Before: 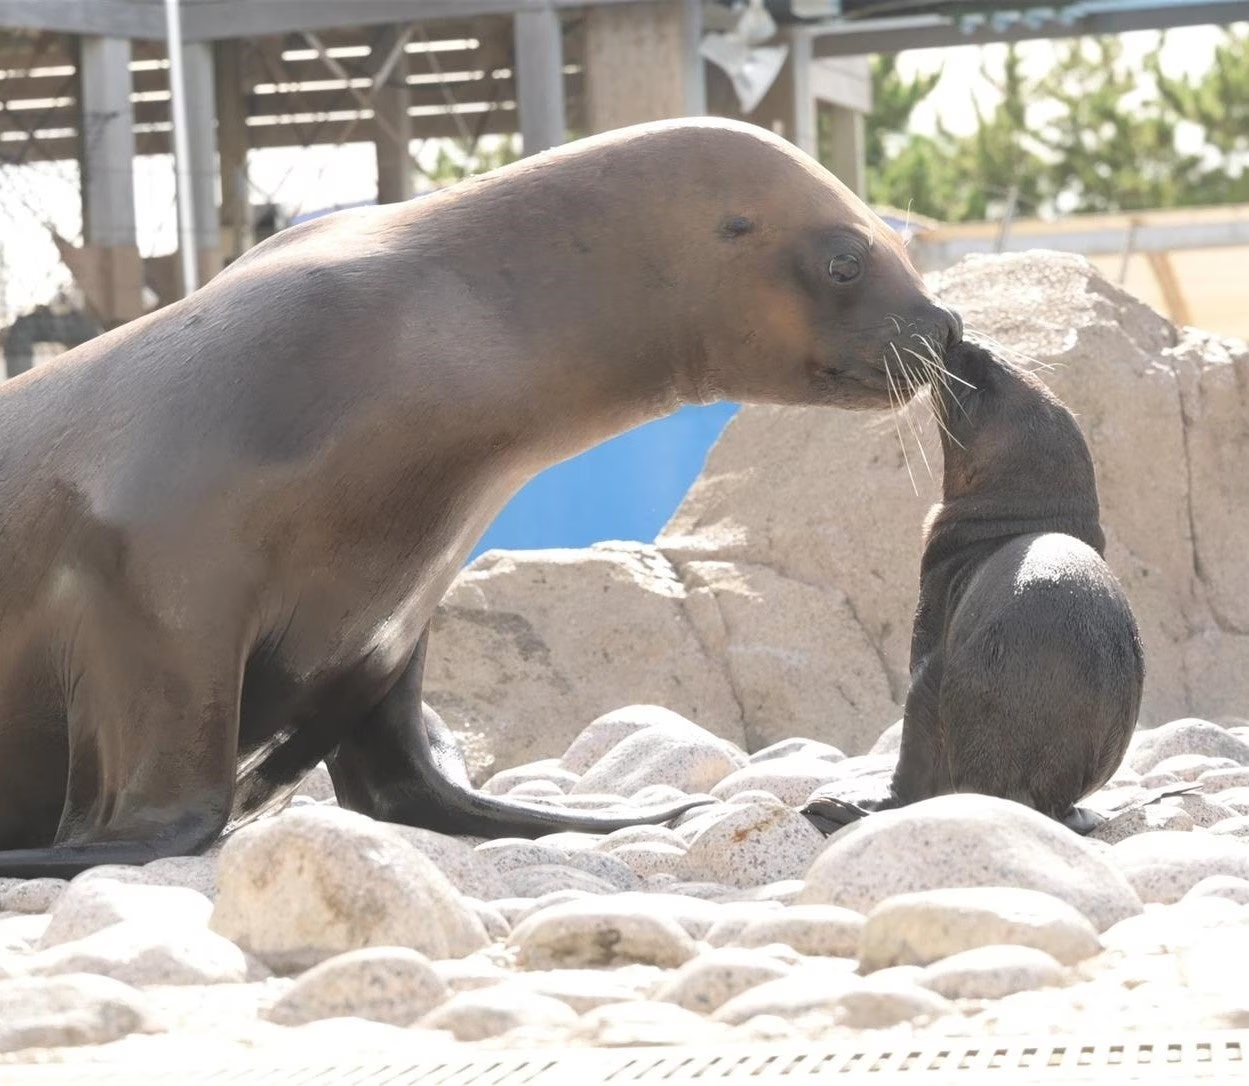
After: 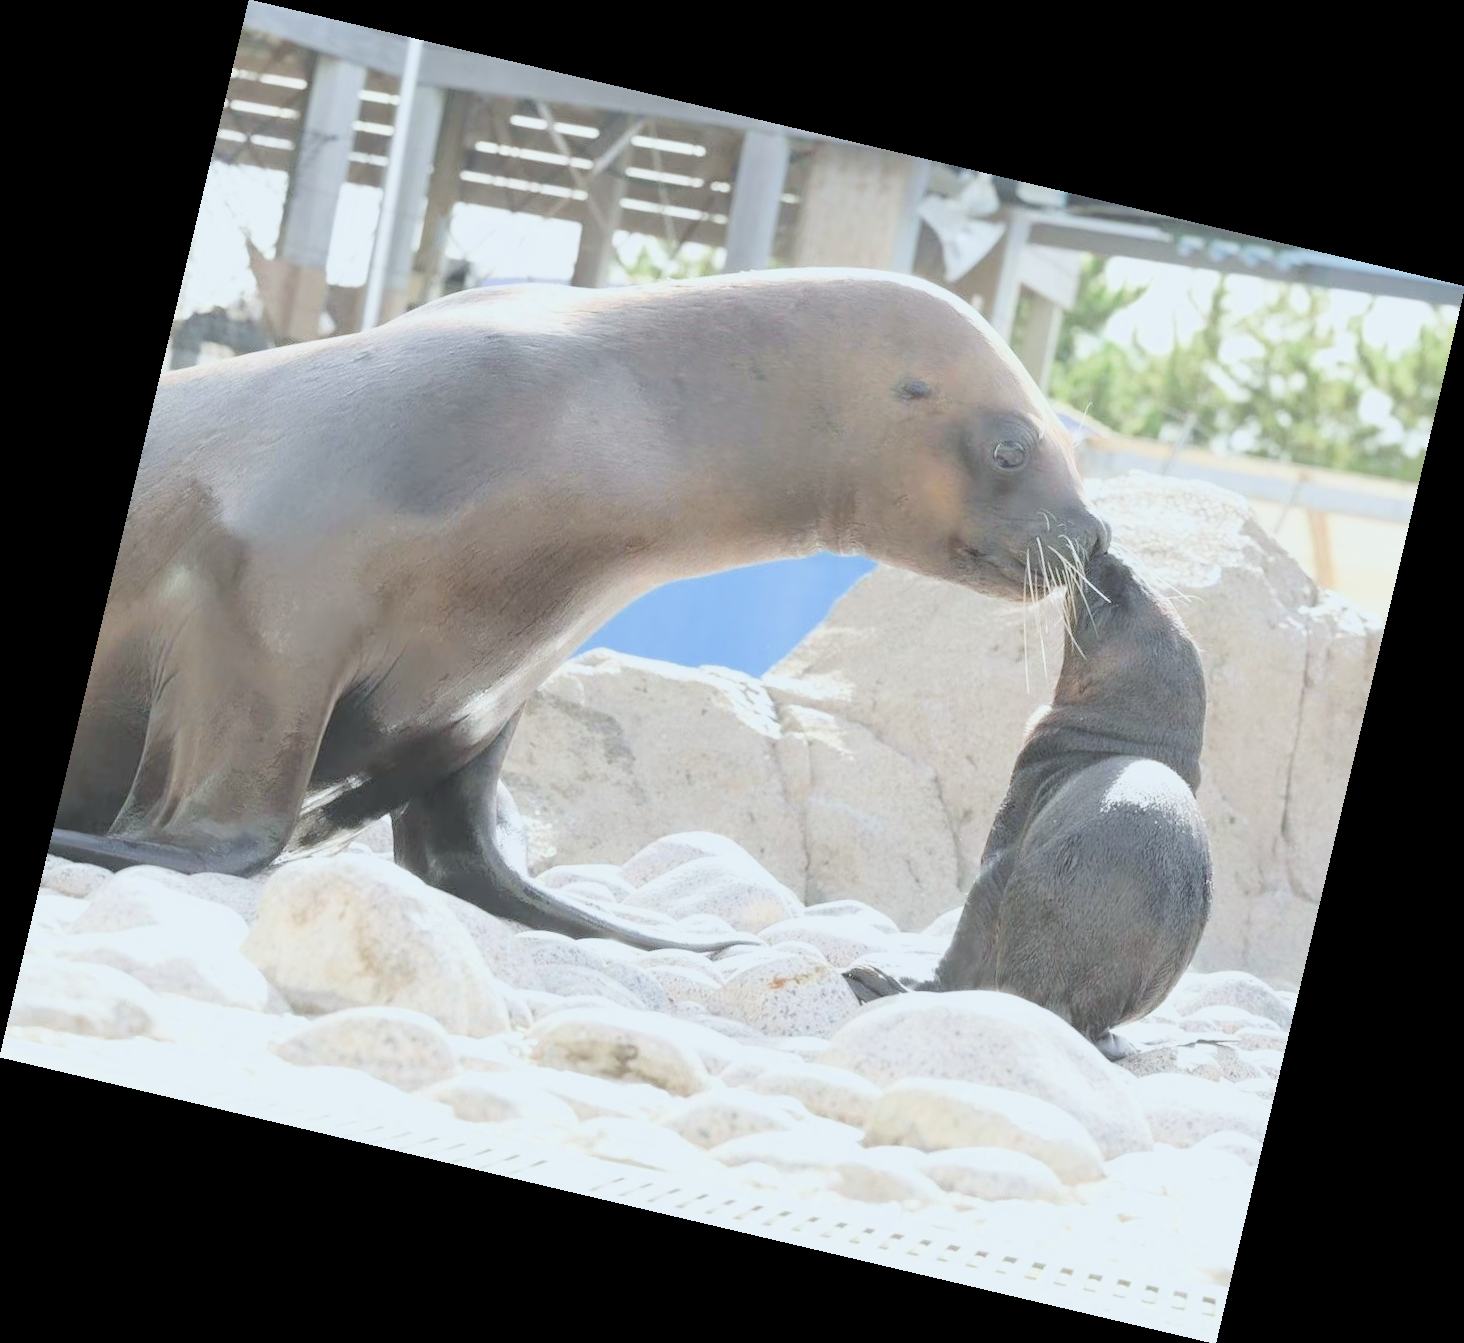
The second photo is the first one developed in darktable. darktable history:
exposure: black level correction 0, exposure 1.1 EV, compensate exposure bias true, compensate highlight preservation false
rotate and perspective: rotation 13.27°, automatic cropping off
filmic rgb: black relative exposure -7.65 EV, white relative exposure 4.56 EV, hardness 3.61
white balance: red 0.925, blue 1.046
